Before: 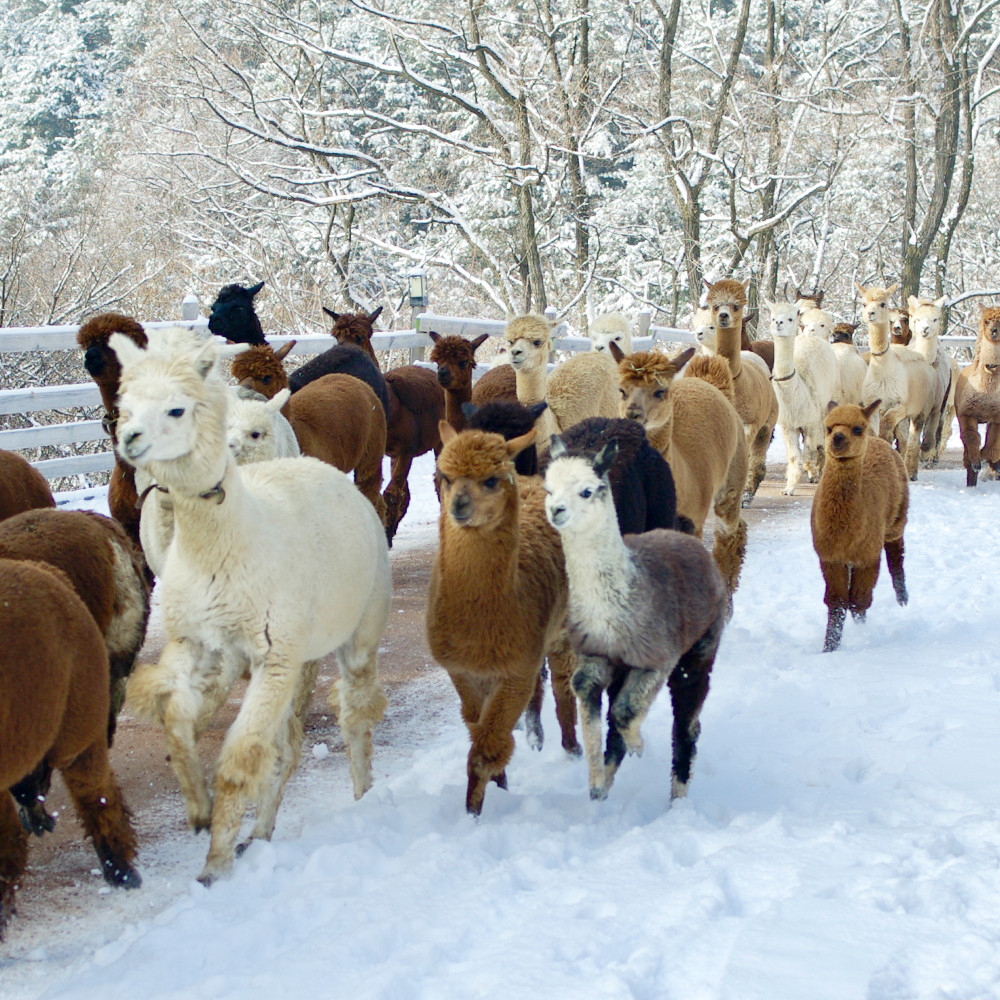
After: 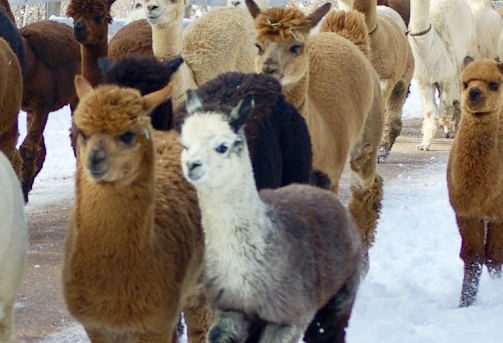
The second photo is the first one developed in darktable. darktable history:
crop: left 36.445%, top 34.585%, right 13.164%, bottom 31.032%
